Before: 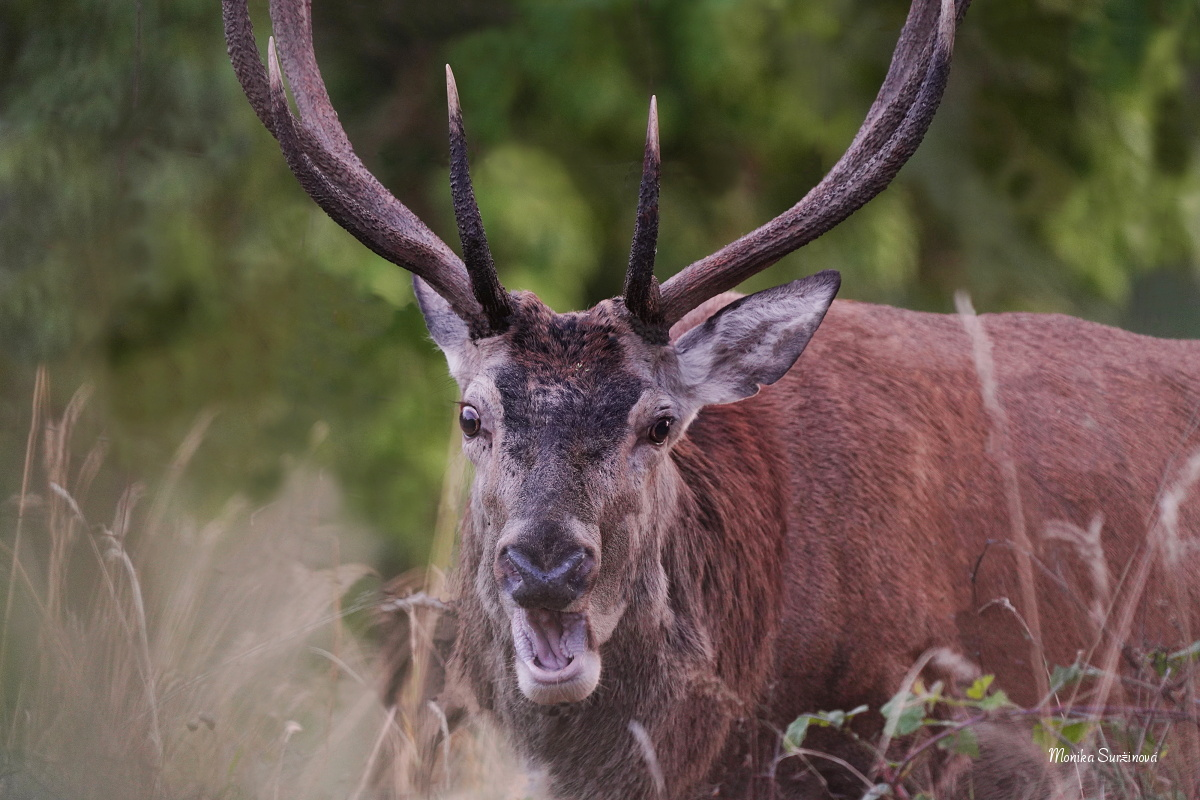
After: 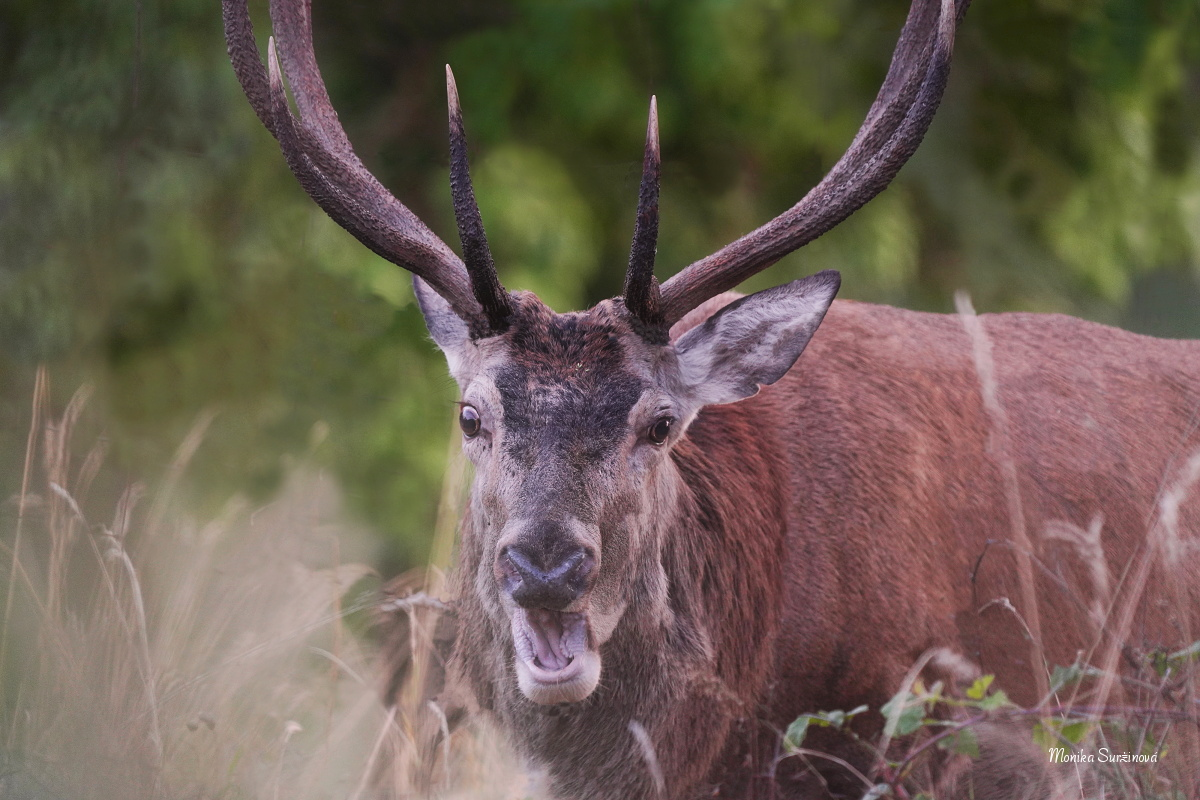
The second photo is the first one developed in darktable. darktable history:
contrast brightness saturation: contrast 0.048, brightness 0.062, saturation 0.009
shadows and highlights: shadows -68.24, highlights 35.52, soften with gaussian
haze removal: strength -0.05, compatibility mode true, adaptive false
exposure: exposure 0.027 EV, compensate highlight preservation false
